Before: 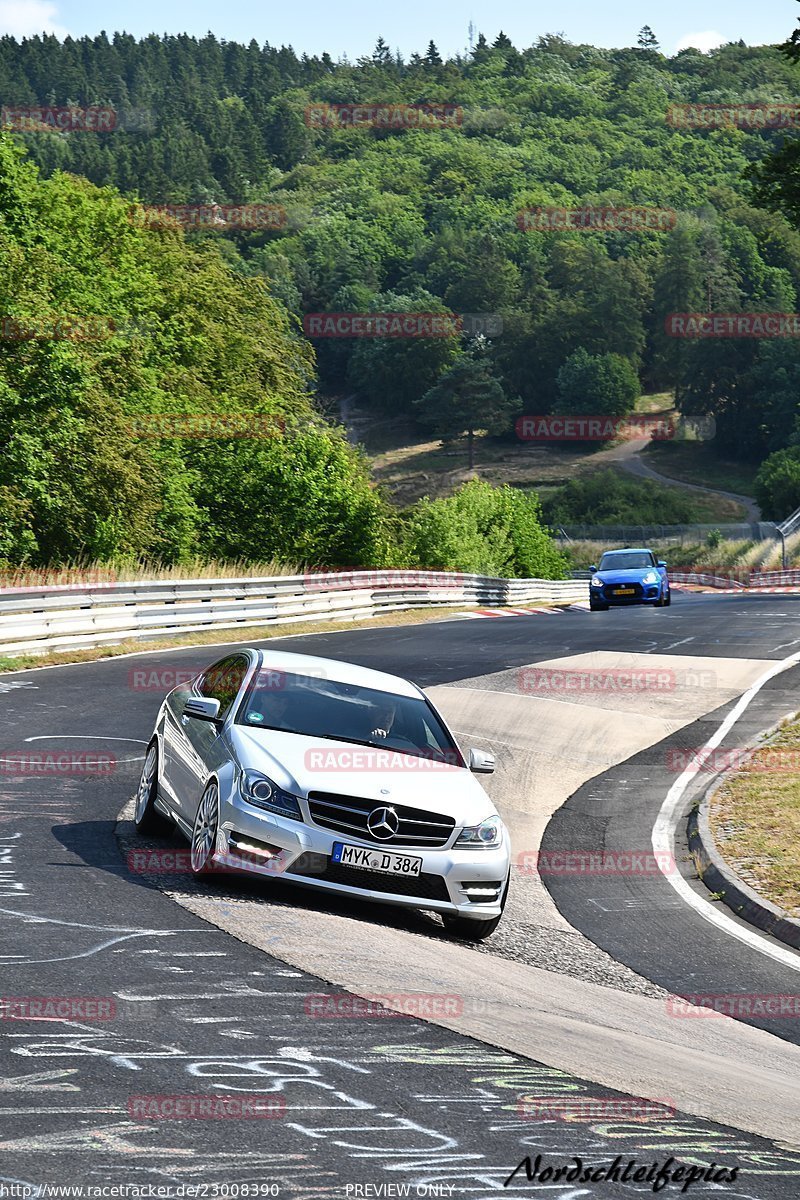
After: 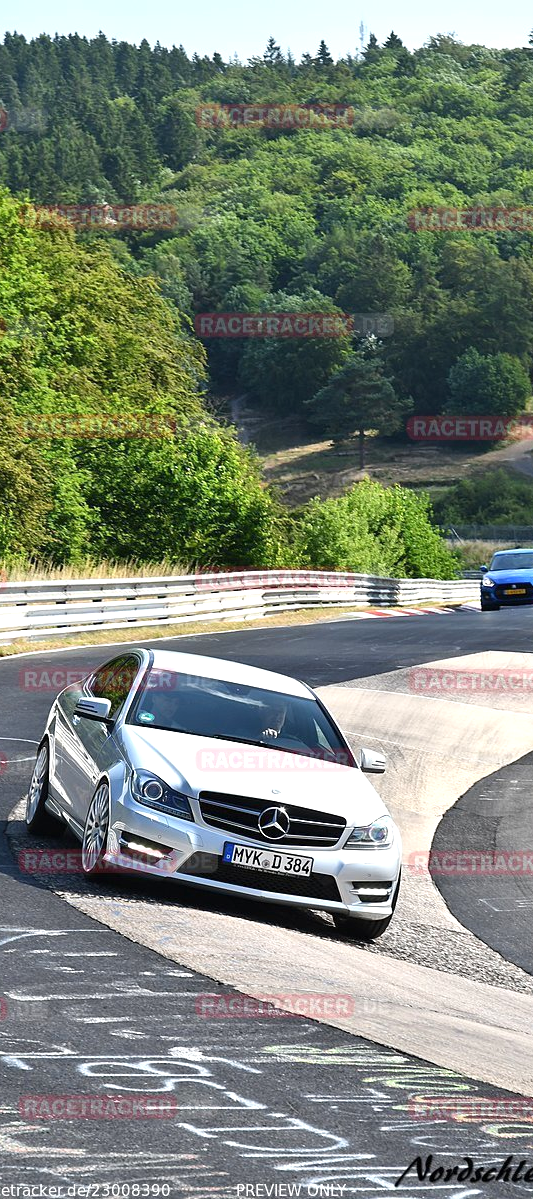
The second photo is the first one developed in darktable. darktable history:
exposure: exposure 0.362 EV, compensate highlight preservation false
crop and rotate: left 13.744%, right 19.532%
